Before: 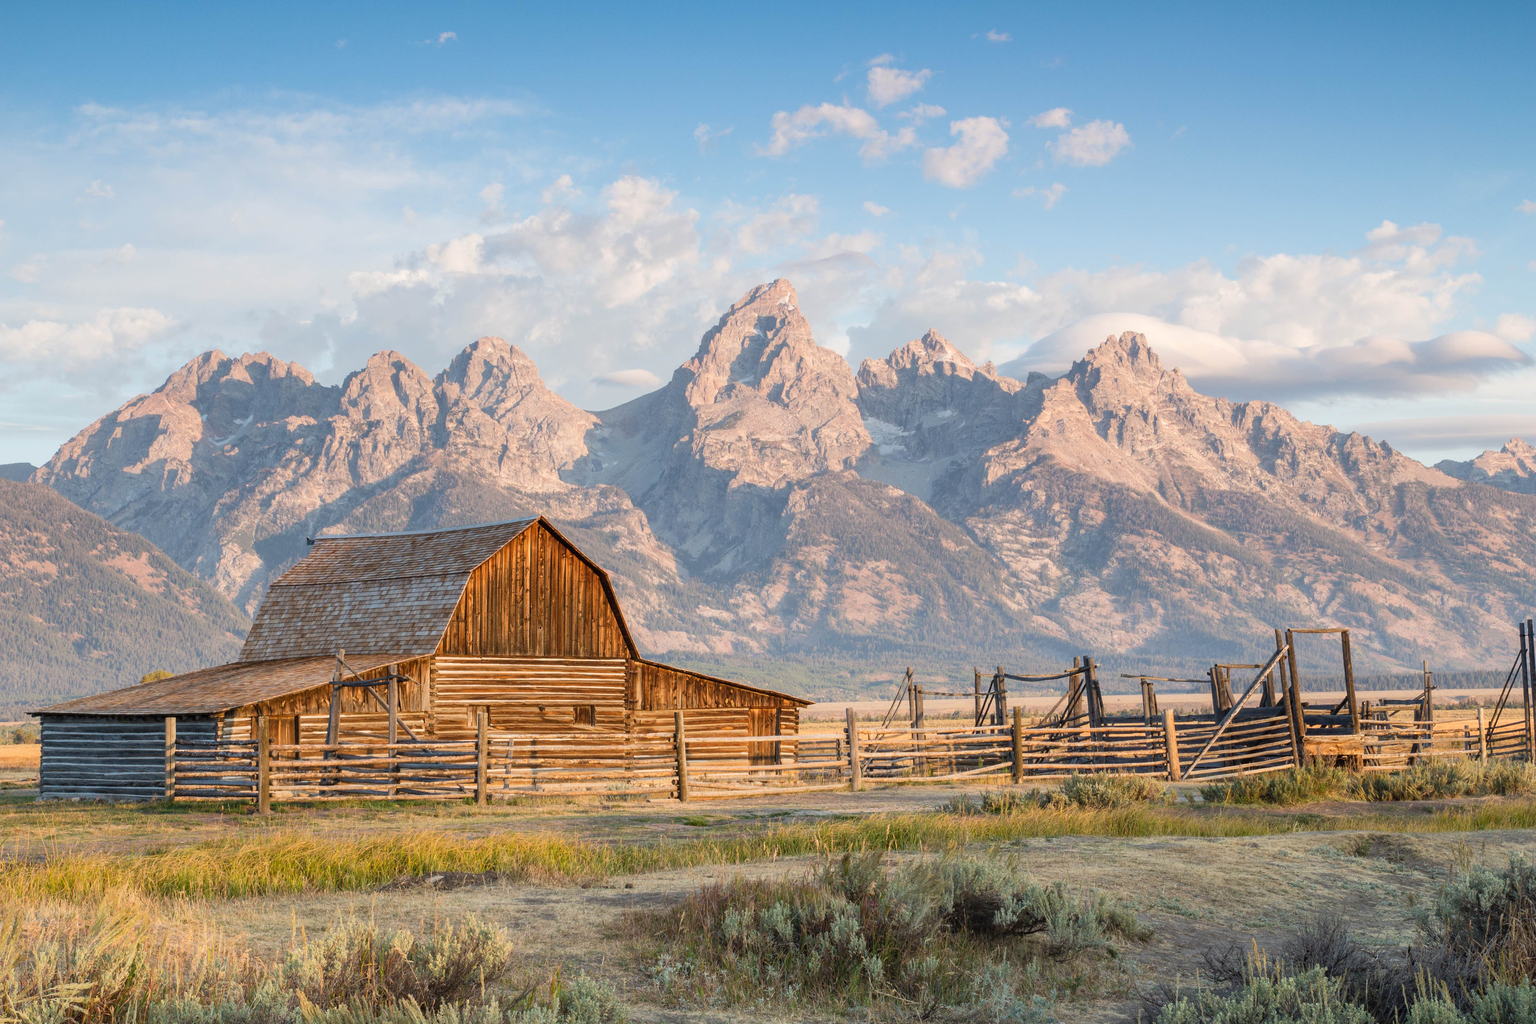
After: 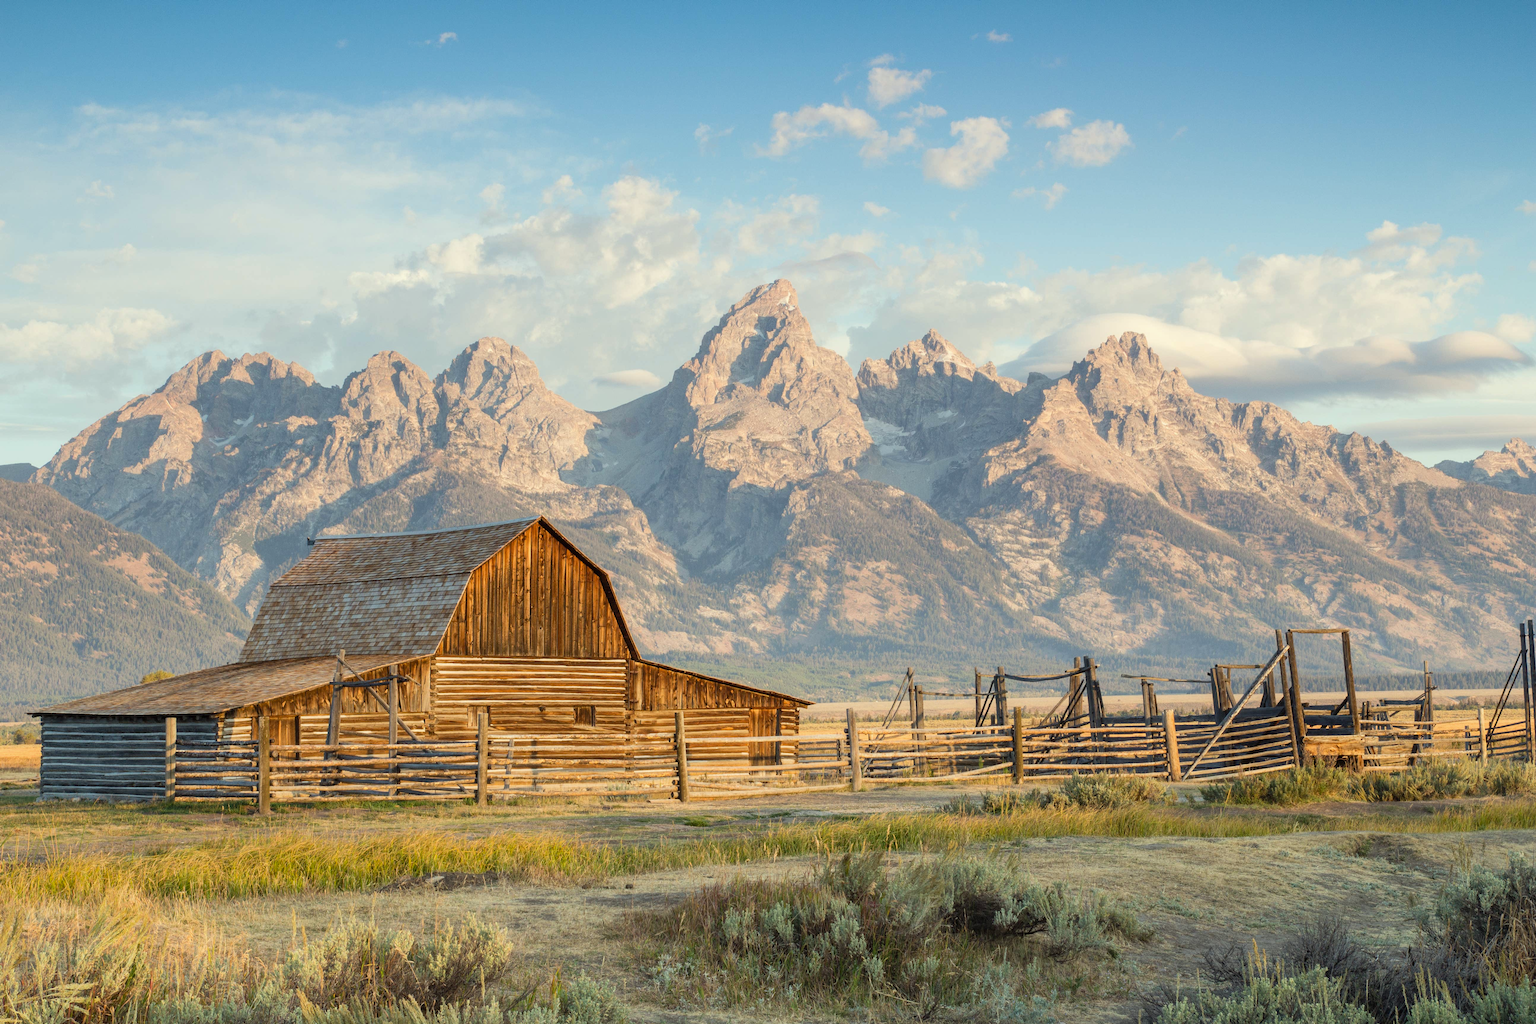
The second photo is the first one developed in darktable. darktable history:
color correction: highlights a* -4.34, highlights b* 7.19
